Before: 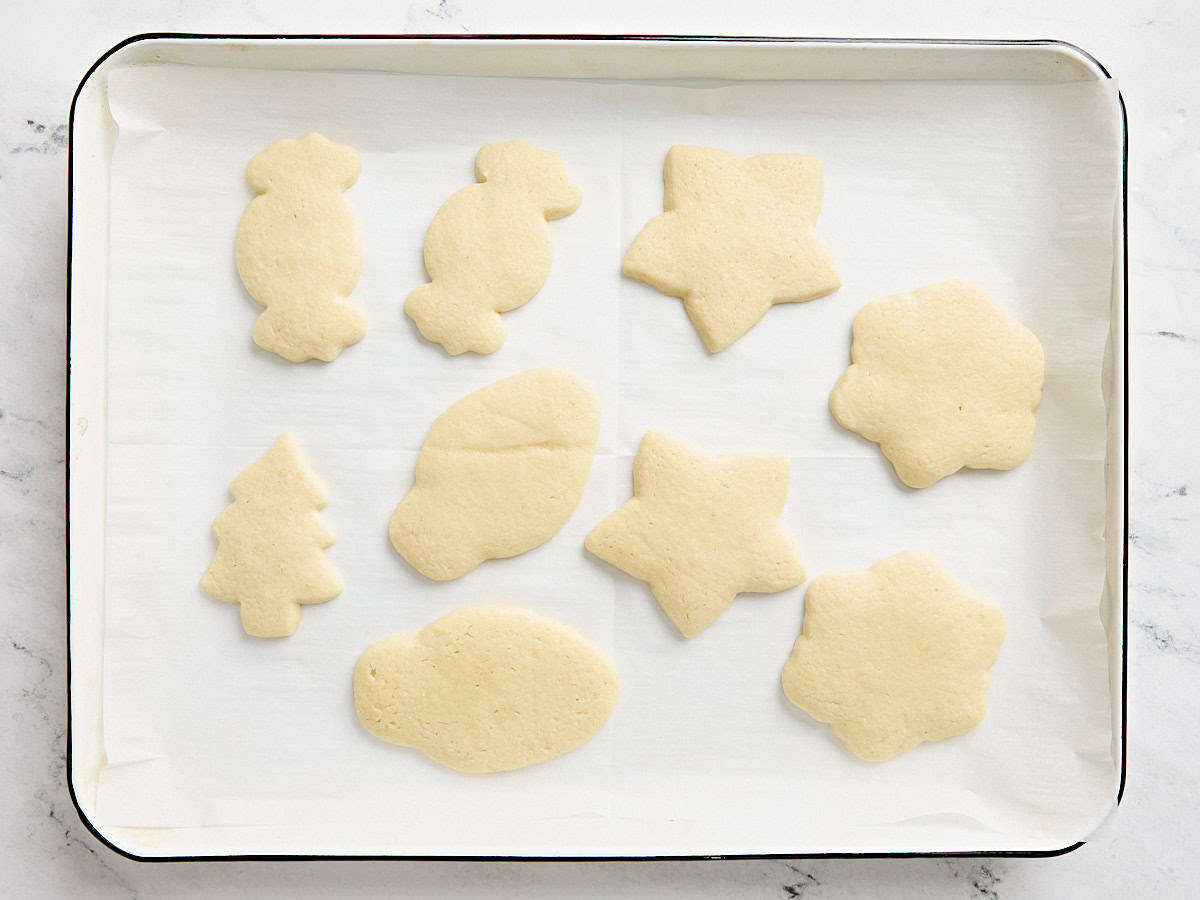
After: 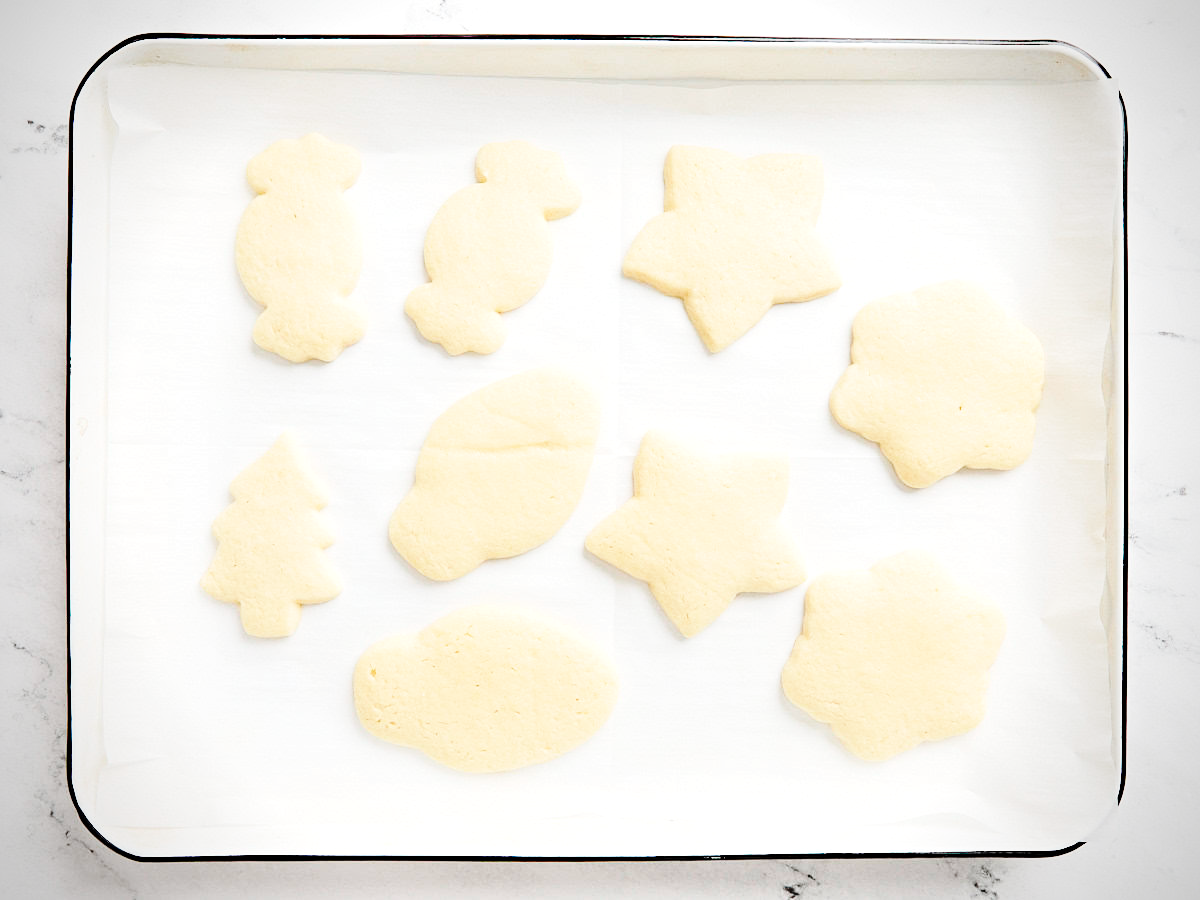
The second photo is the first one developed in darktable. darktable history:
vignetting: fall-off radius 60.92%
exposure: exposure 0.207 EV, compensate highlight preservation false
base curve: curves: ch0 [(0, 0) (0.036, 0.025) (0.121, 0.166) (0.206, 0.329) (0.605, 0.79) (1, 1)], preserve colors none
